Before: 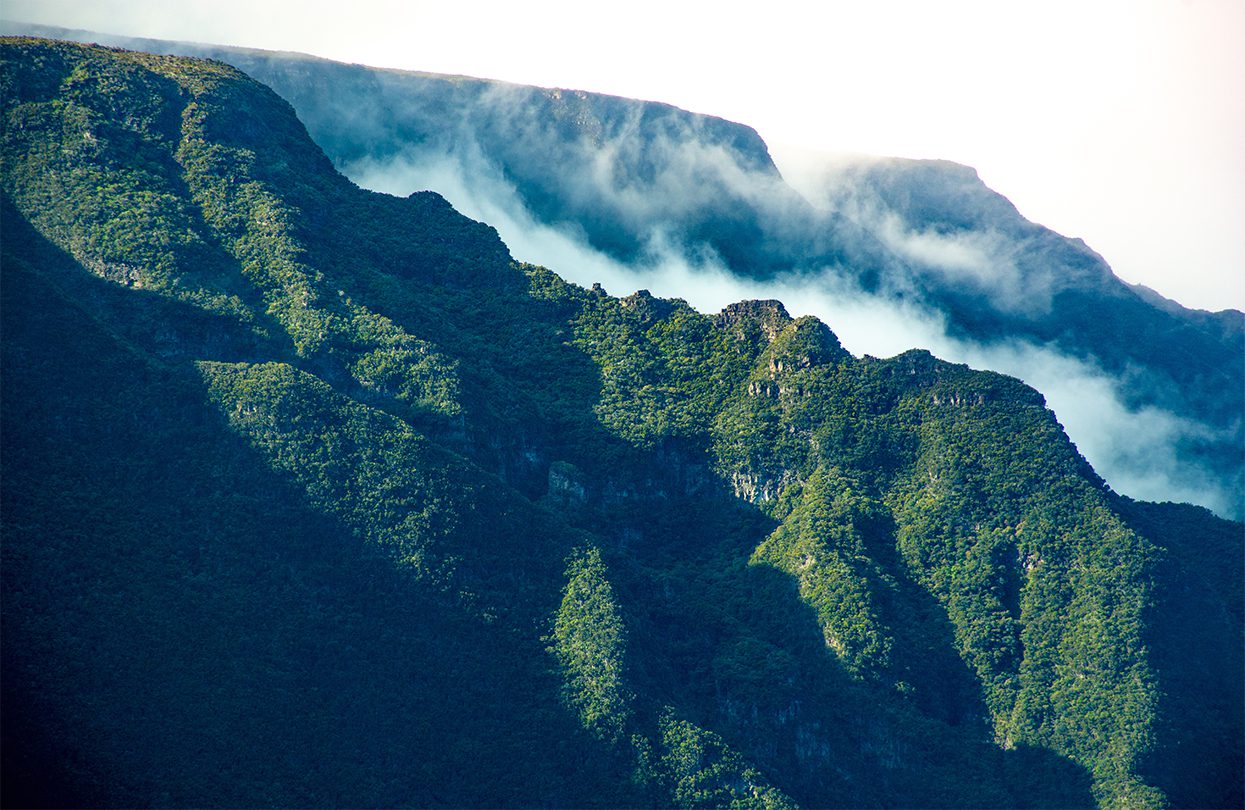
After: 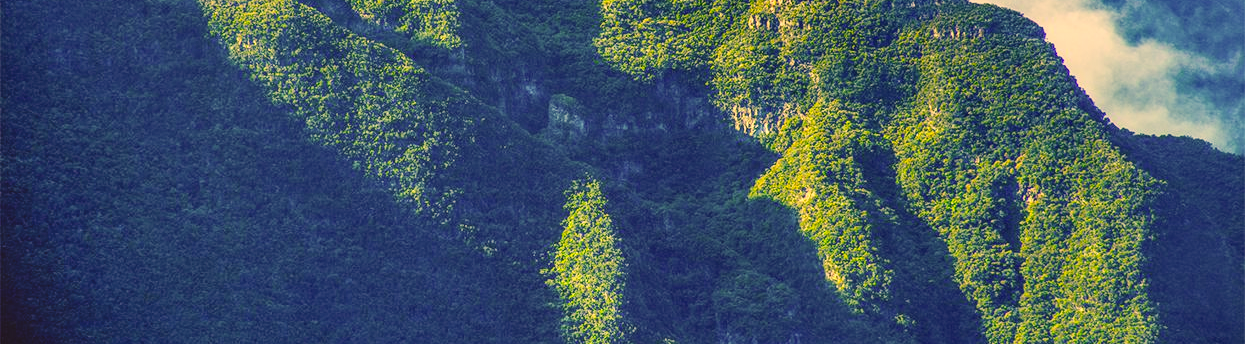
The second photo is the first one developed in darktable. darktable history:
crop: top 45.36%, bottom 12.135%
tone equalizer: -8 EV -0.381 EV, -7 EV -0.411 EV, -6 EV -0.315 EV, -5 EV -0.211 EV, -3 EV 0.241 EV, -2 EV 0.313 EV, -1 EV 0.38 EV, +0 EV 0.391 EV, edges refinement/feathering 500, mask exposure compensation -1.57 EV, preserve details guided filter
color correction: highlights a* 18.24, highlights b* 35.86, shadows a* 1.46, shadows b* 6.17, saturation 1.04
tone curve: curves: ch0 [(0, 0) (0.004, 0.001) (0.133, 0.112) (0.325, 0.362) (0.832, 0.893) (1, 1)], preserve colors none
local contrast: highlights 25%, detail 130%
shadows and highlights: soften with gaussian
contrast brightness saturation: contrast -0.183, saturation 0.186
